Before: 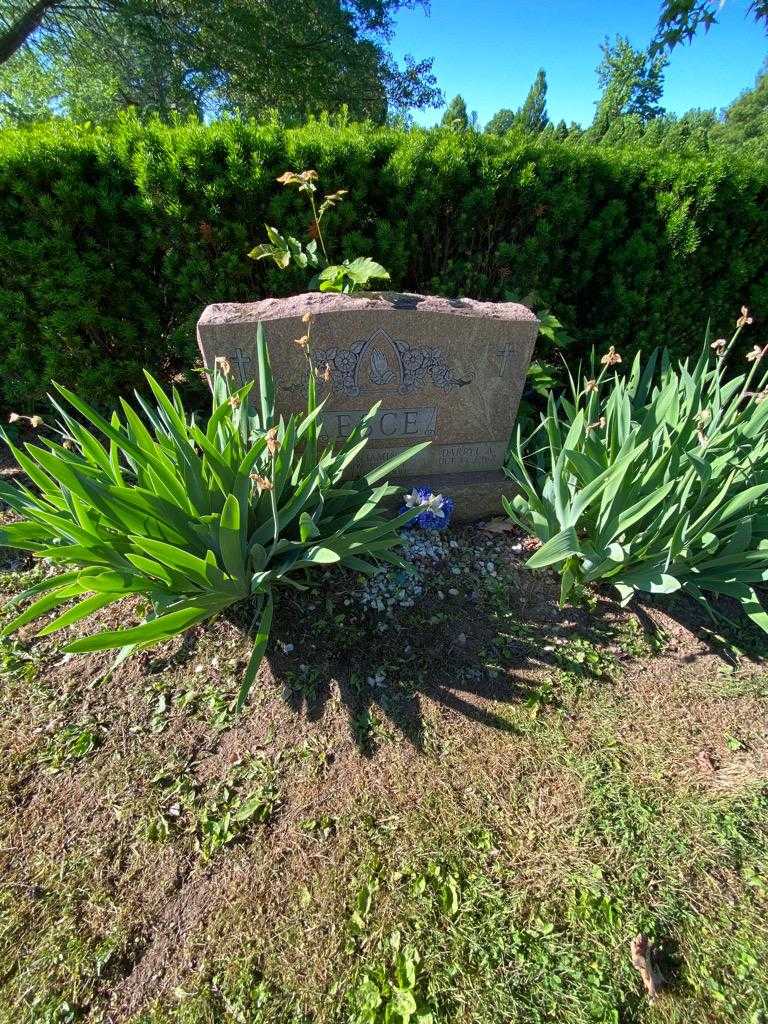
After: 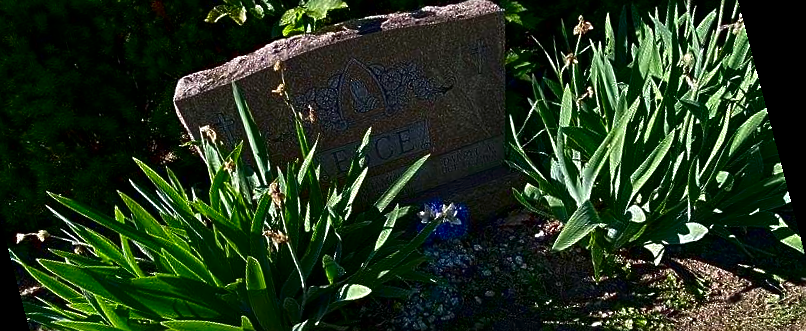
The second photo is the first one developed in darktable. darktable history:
sharpen: on, module defaults
crop and rotate: top 10.605%, bottom 33.274%
rotate and perspective: rotation -14.8°, crop left 0.1, crop right 0.903, crop top 0.25, crop bottom 0.748
contrast brightness saturation: brightness -0.52
